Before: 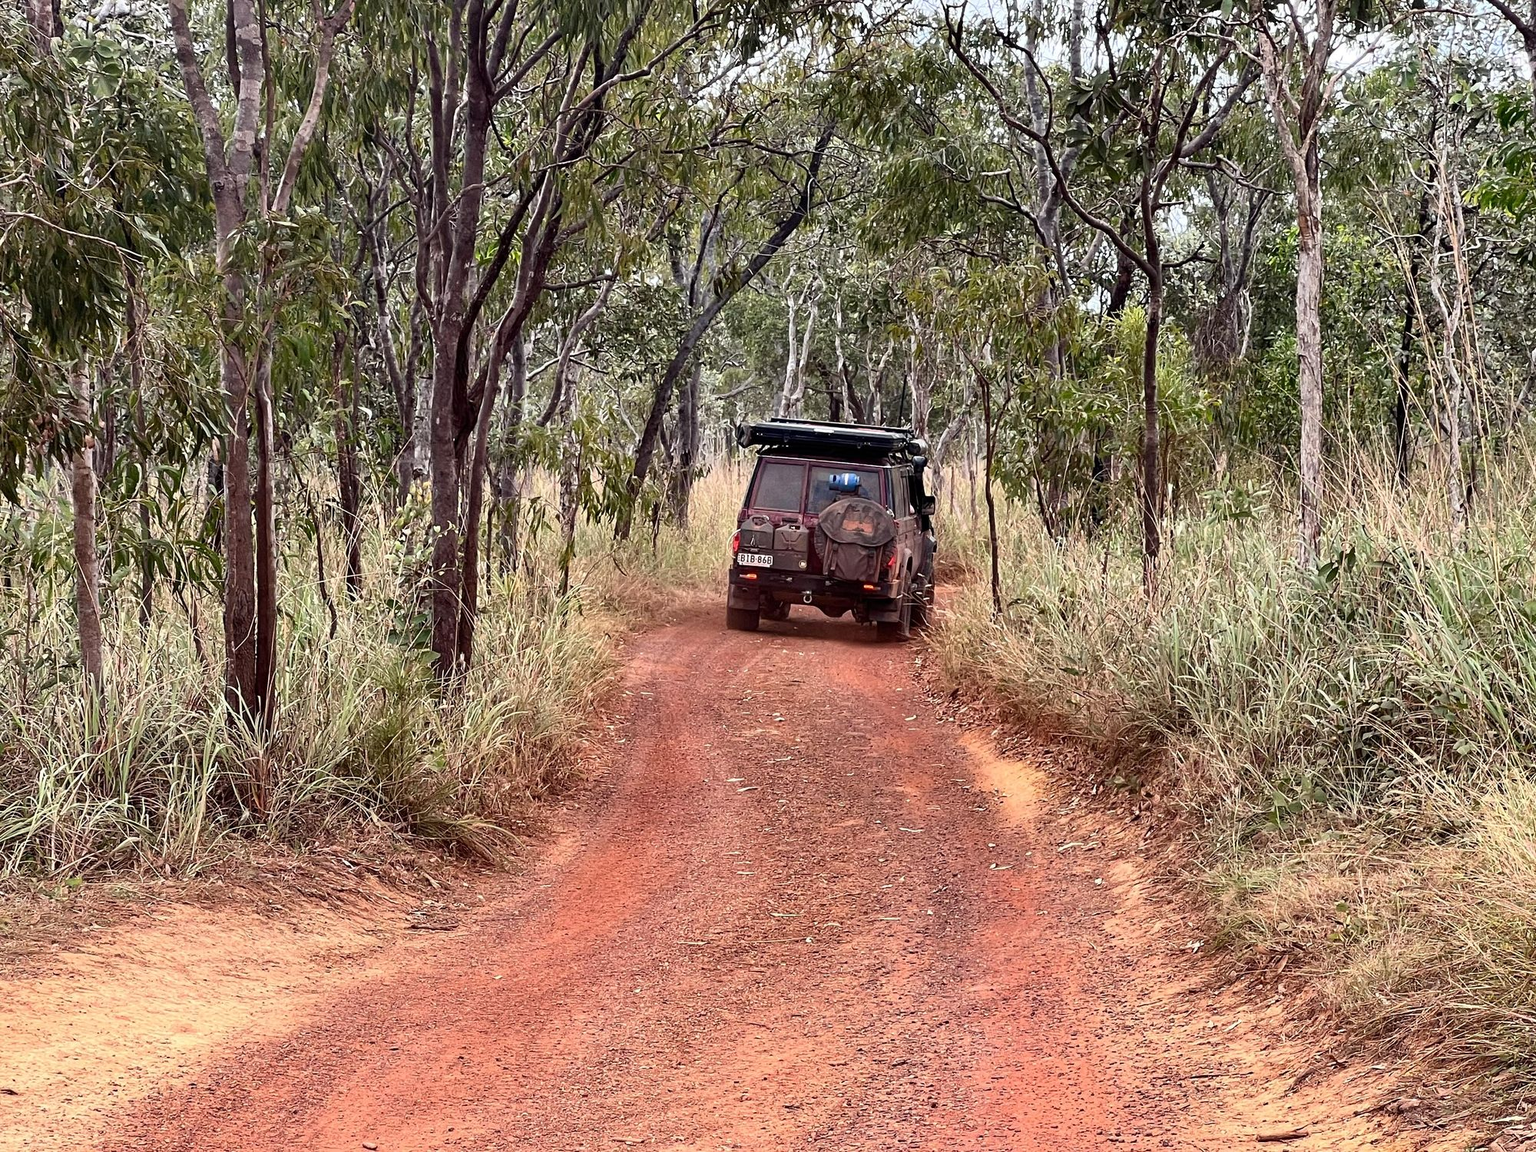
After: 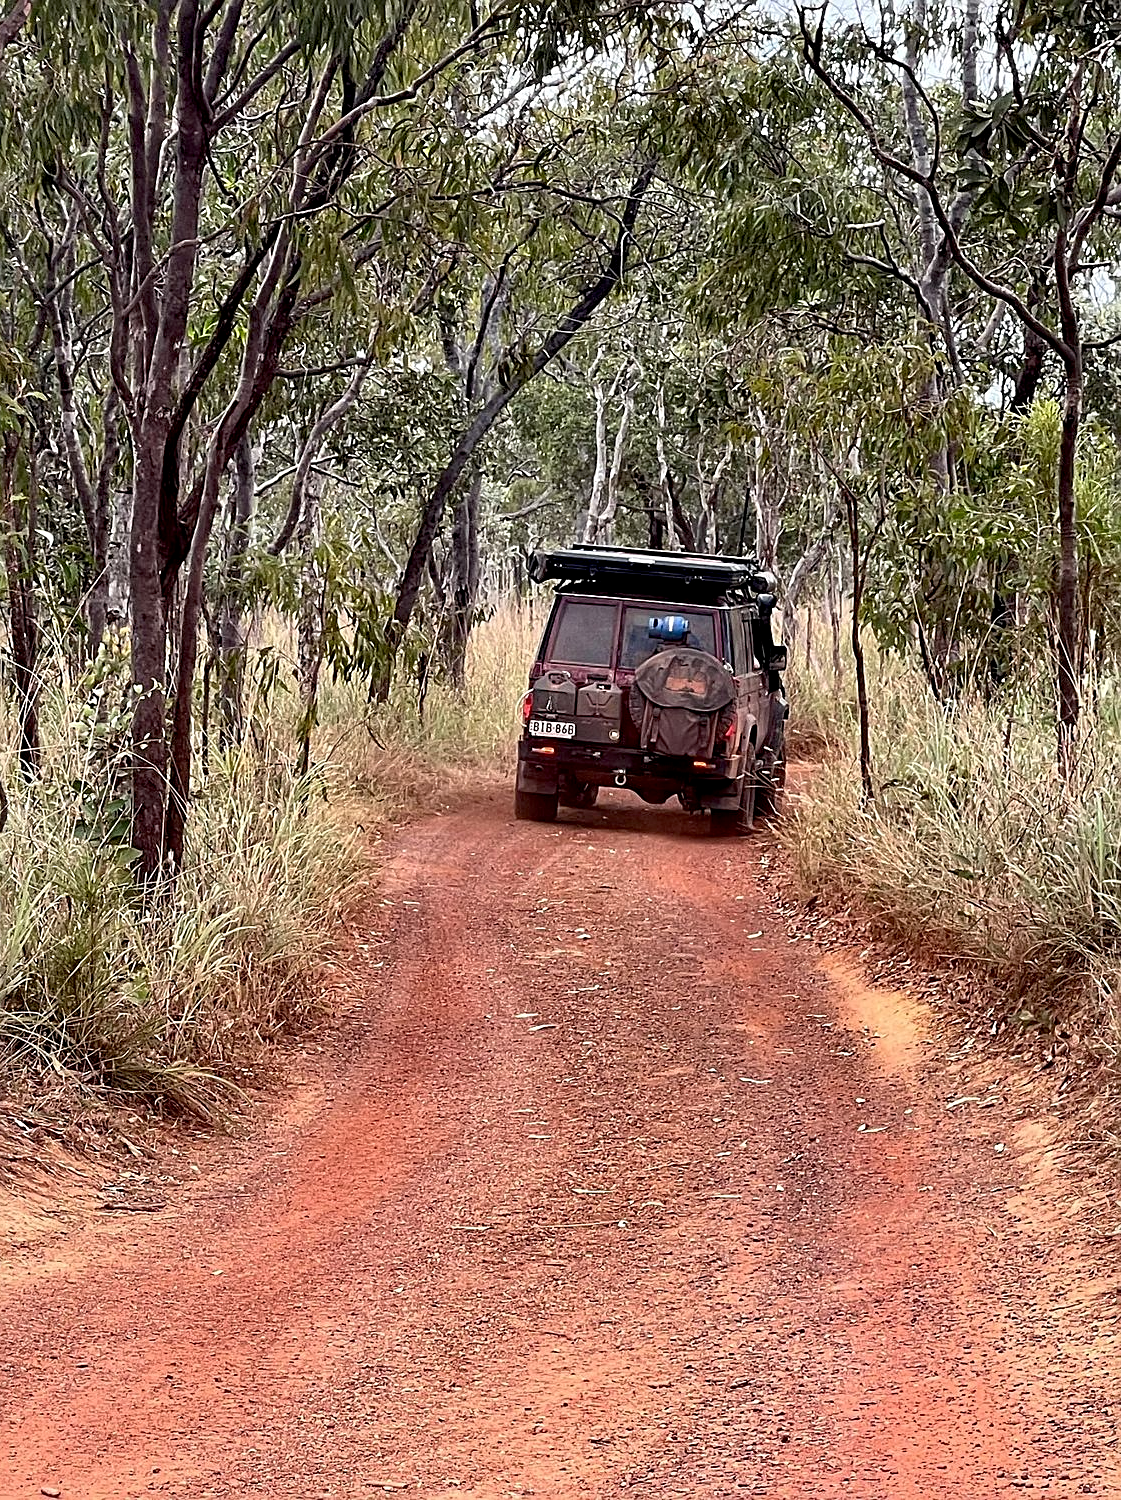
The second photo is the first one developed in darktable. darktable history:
crop: left 21.568%, right 22.332%
exposure: black level correction 0.005, exposure 0.003 EV, compensate highlight preservation false
sharpen: radius 1.977
